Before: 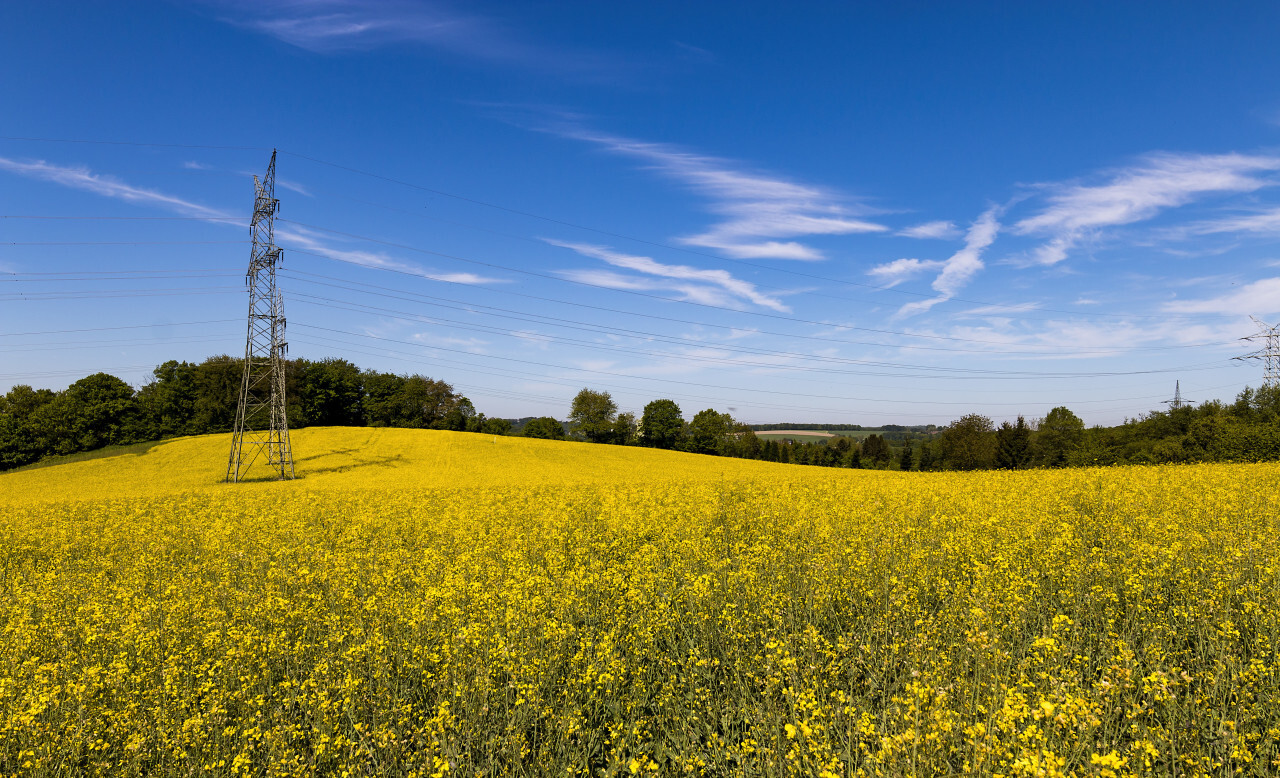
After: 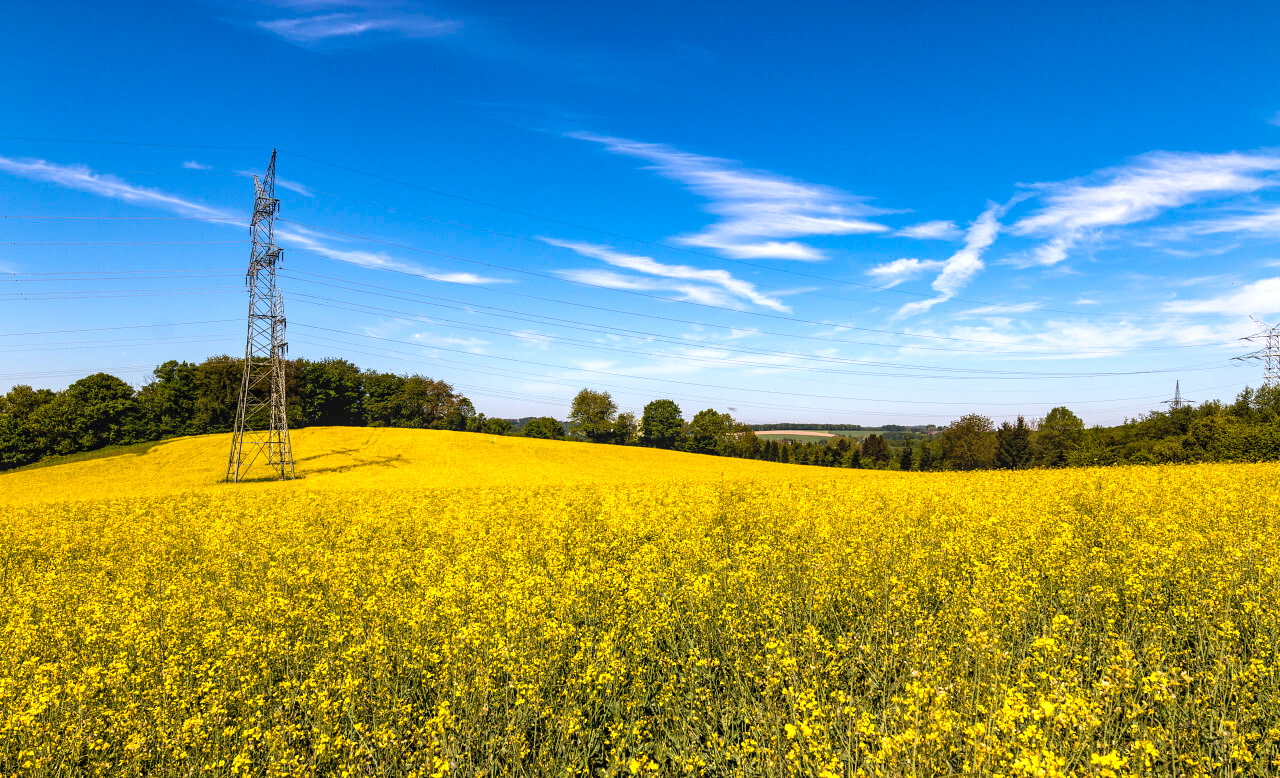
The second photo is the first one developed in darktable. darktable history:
exposure: exposure 0.549 EV, compensate exposure bias true, compensate highlight preservation false
local contrast: detail 117%
